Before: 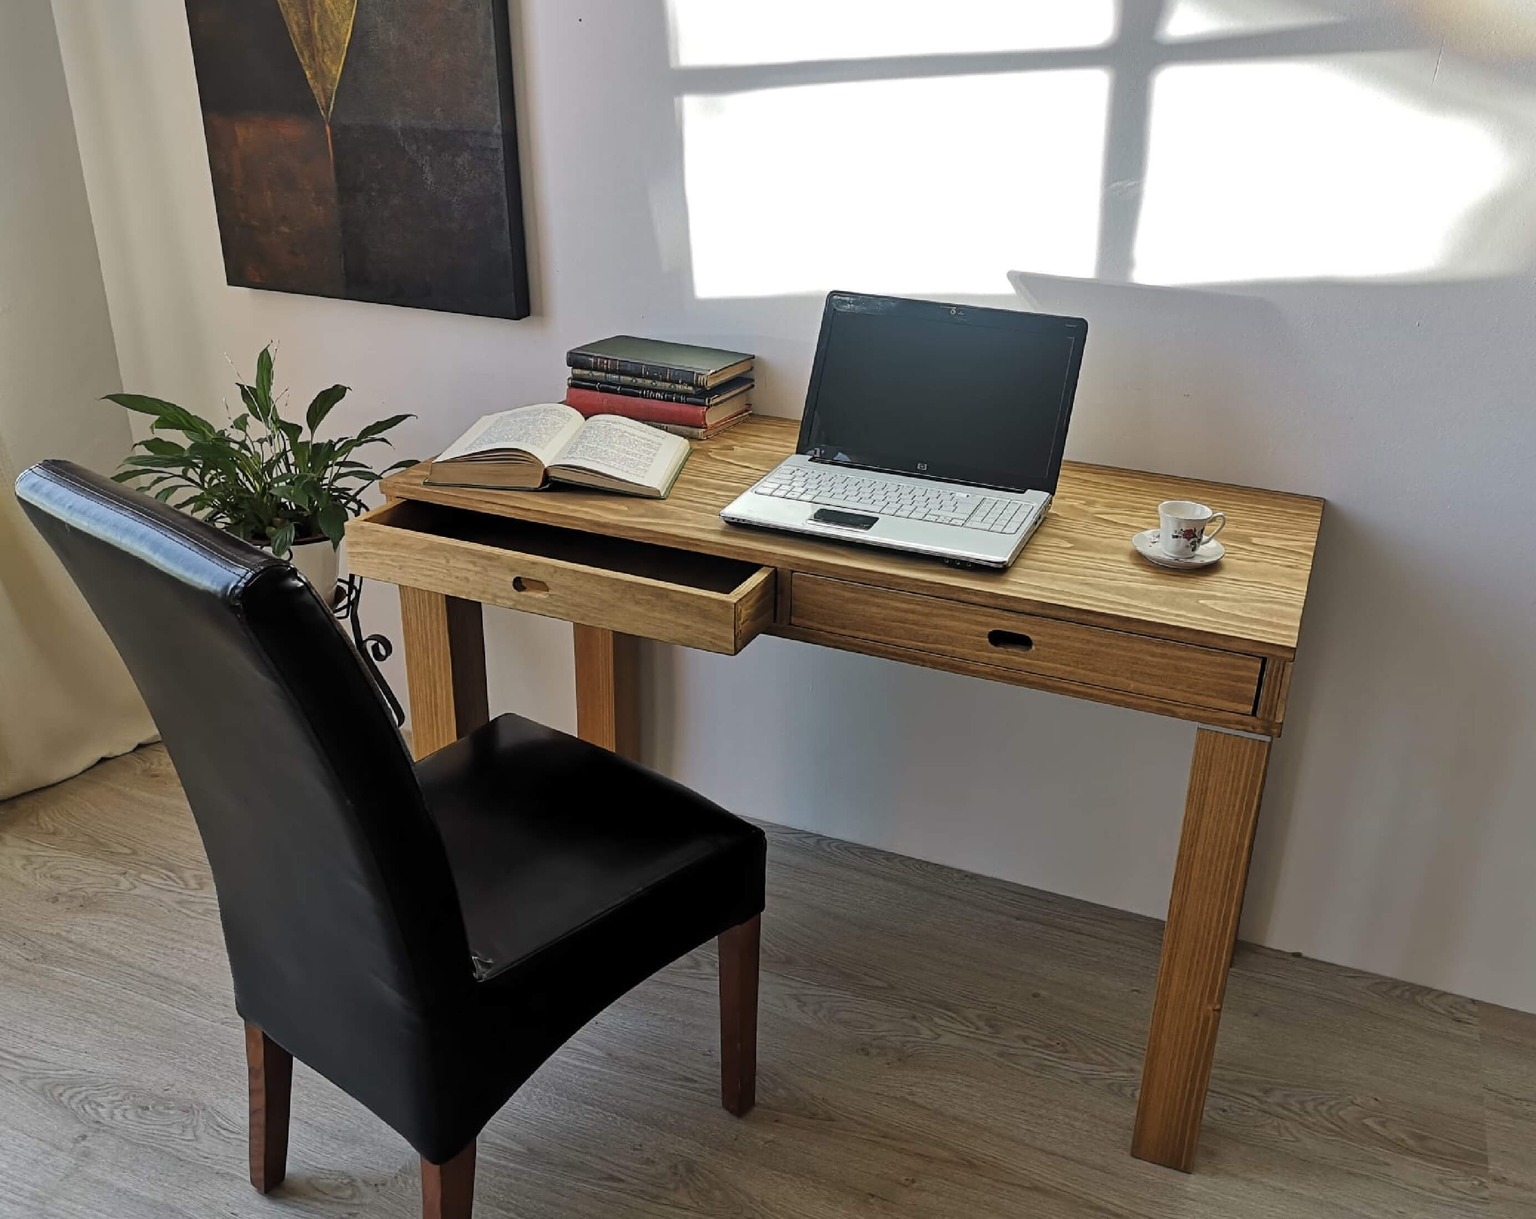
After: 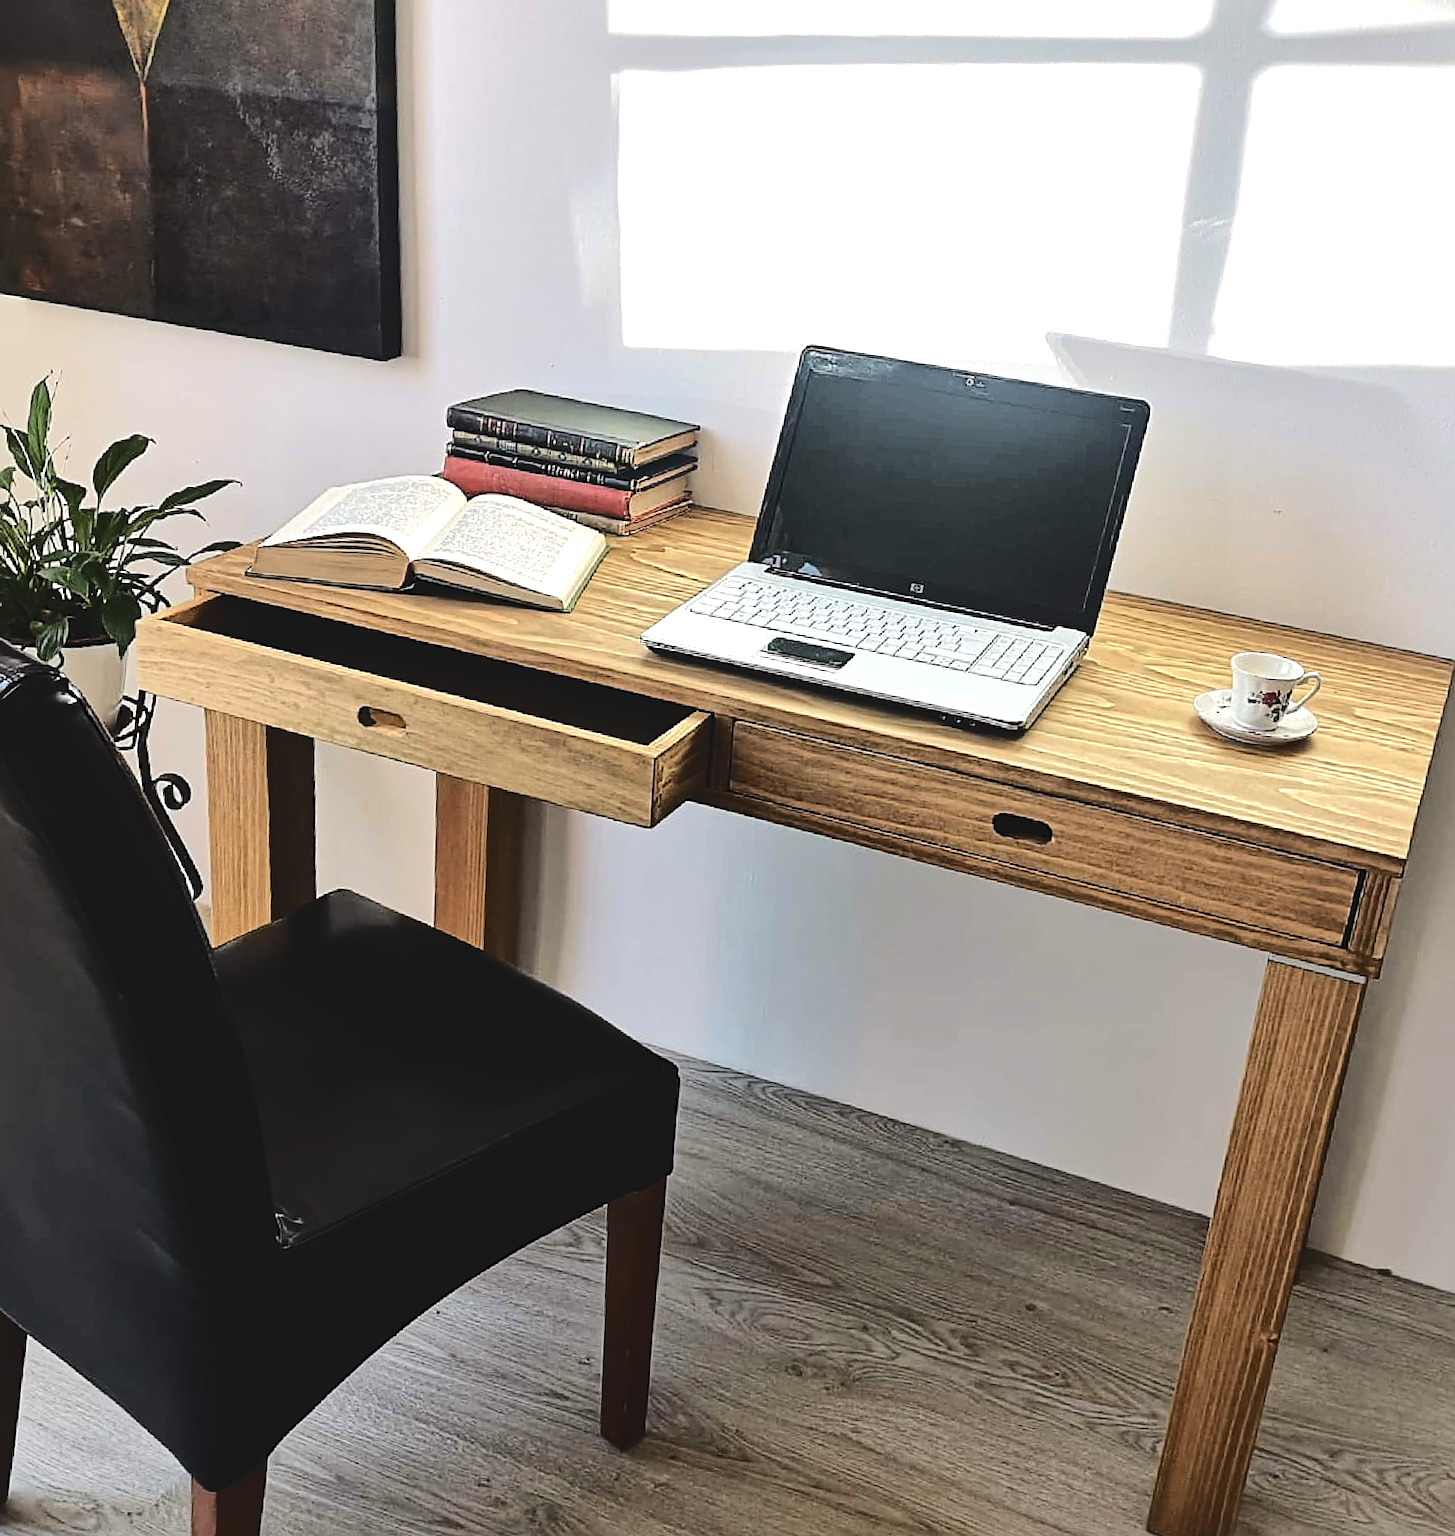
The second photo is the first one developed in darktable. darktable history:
tone curve: curves: ch0 [(0, 0) (0.003, 0.079) (0.011, 0.083) (0.025, 0.088) (0.044, 0.095) (0.069, 0.106) (0.1, 0.115) (0.136, 0.127) (0.177, 0.152) (0.224, 0.198) (0.277, 0.263) (0.335, 0.371) (0.399, 0.483) (0.468, 0.582) (0.543, 0.664) (0.623, 0.726) (0.709, 0.793) (0.801, 0.842) (0.898, 0.896) (1, 1)], color space Lab, independent channels, preserve colors none
exposure: black level correction -0.003, exposure 0.039 EV, compensate highlight preservation false
crop and rotate: angle -3.15°, left 13.918%, top 0.025%, right 10.911%, bottom 0.072%
tone equalizer: -8 EV -0.746 EV, -7 EV -0.723 EV, -6 EV -0.608 EV, -5 EV -0.417 EV, -3 EV 0.381 EV, -2 EV 0.6 EV, -1 EV 0.679 EV, +0 EV 0.738 EV
base curve: curves: ch0 [(0, 0) (0.472, 0.455) (1, 1)], preserve colors none
local contrast: mode bilateral grid, contrast 21, coarseness 49, detail 119%, midtone range 0.2
sharpen: on, module defaults
